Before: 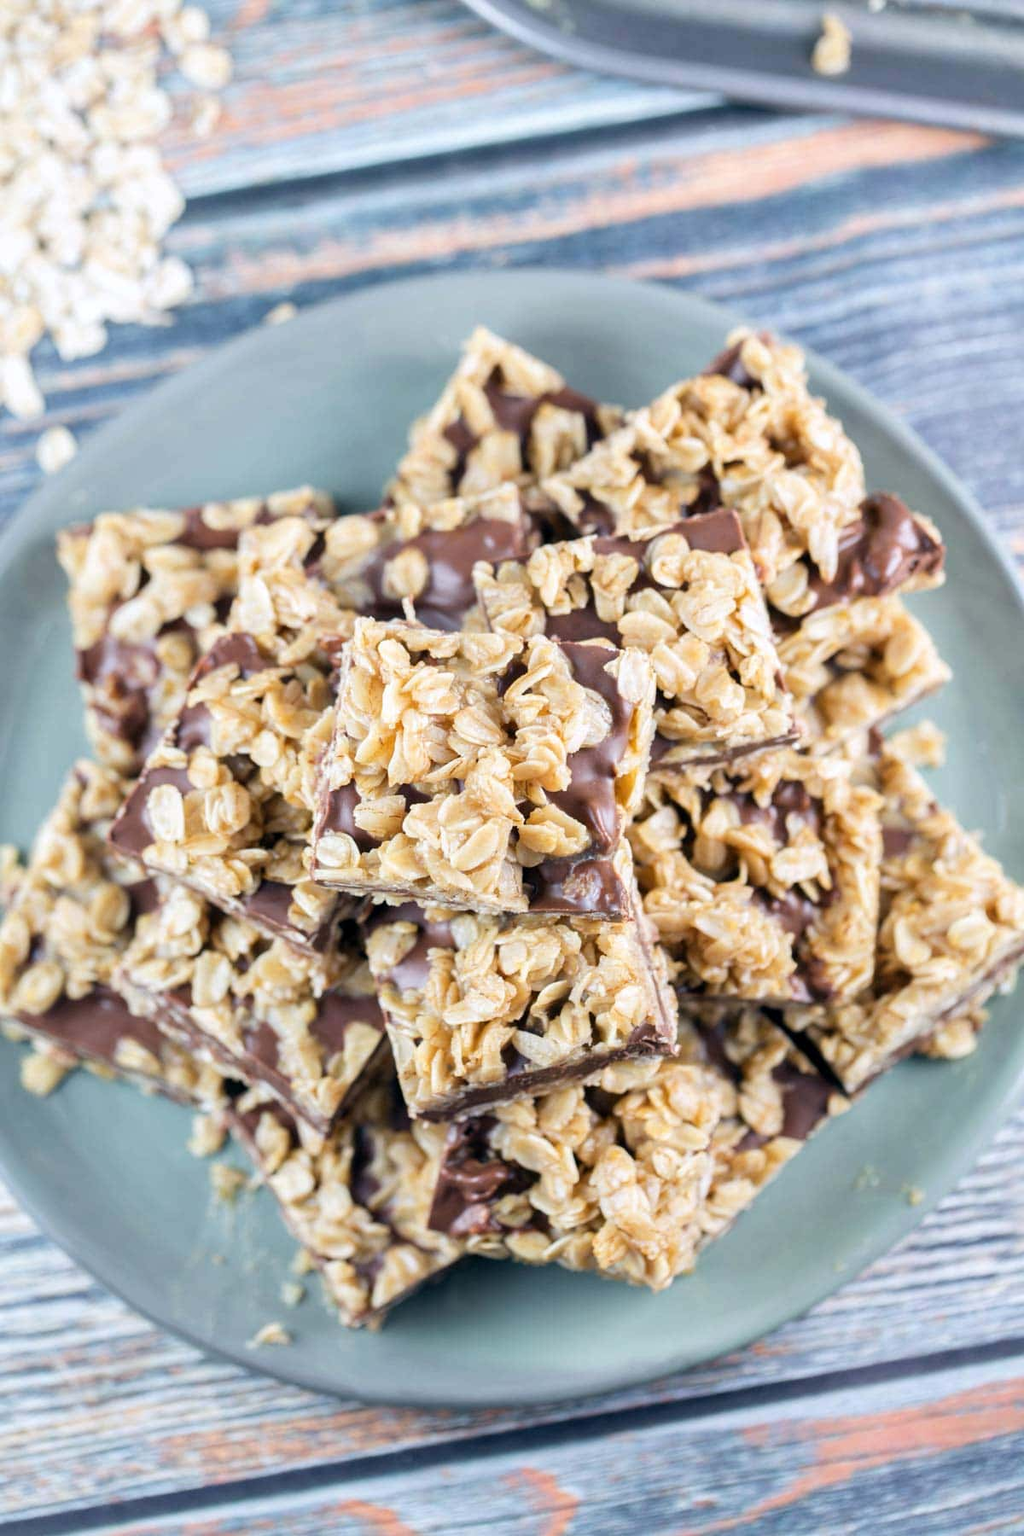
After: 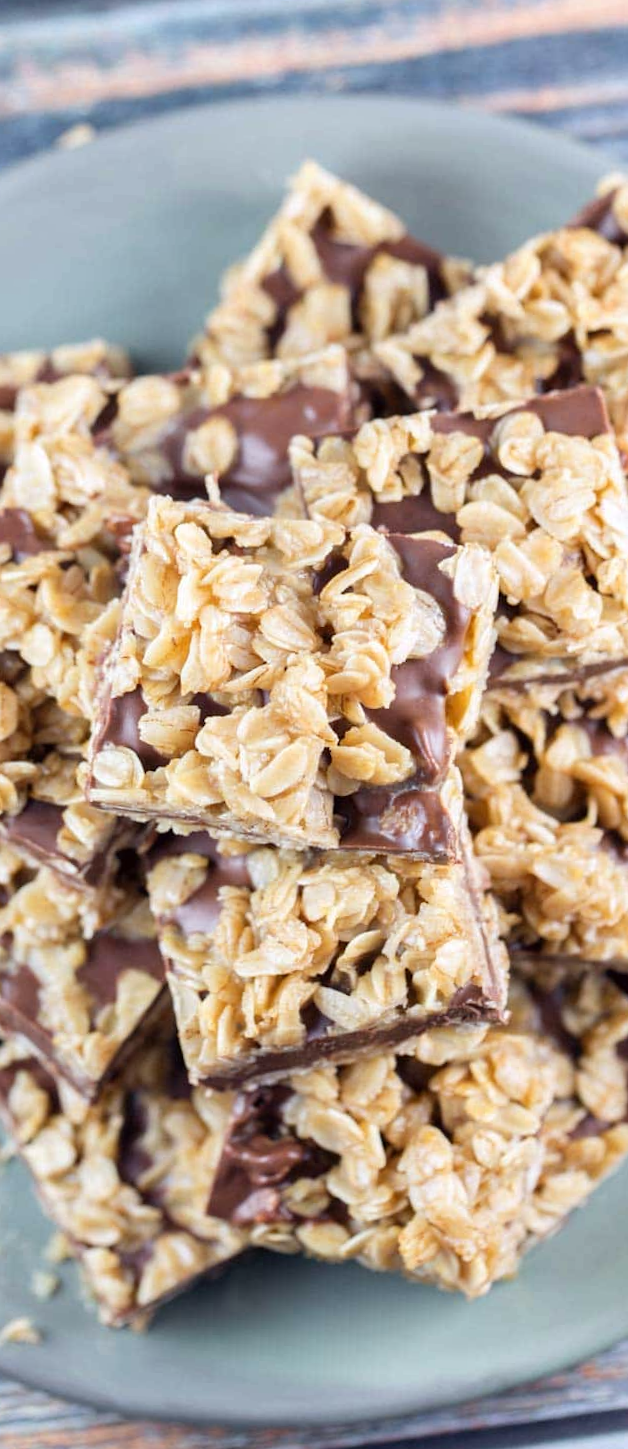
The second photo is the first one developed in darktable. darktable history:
crop and rotate: angle 0.02°, left 24.353%, top 13.219%, right 26.156%, bottom 8.224%
color balance: mode lift, gamma, gain (sRGB), lift [1, 1.049, 1, 1]
white balance: emerald 1
rotate and perspective: rotation 2.27°, automatic cropping off
